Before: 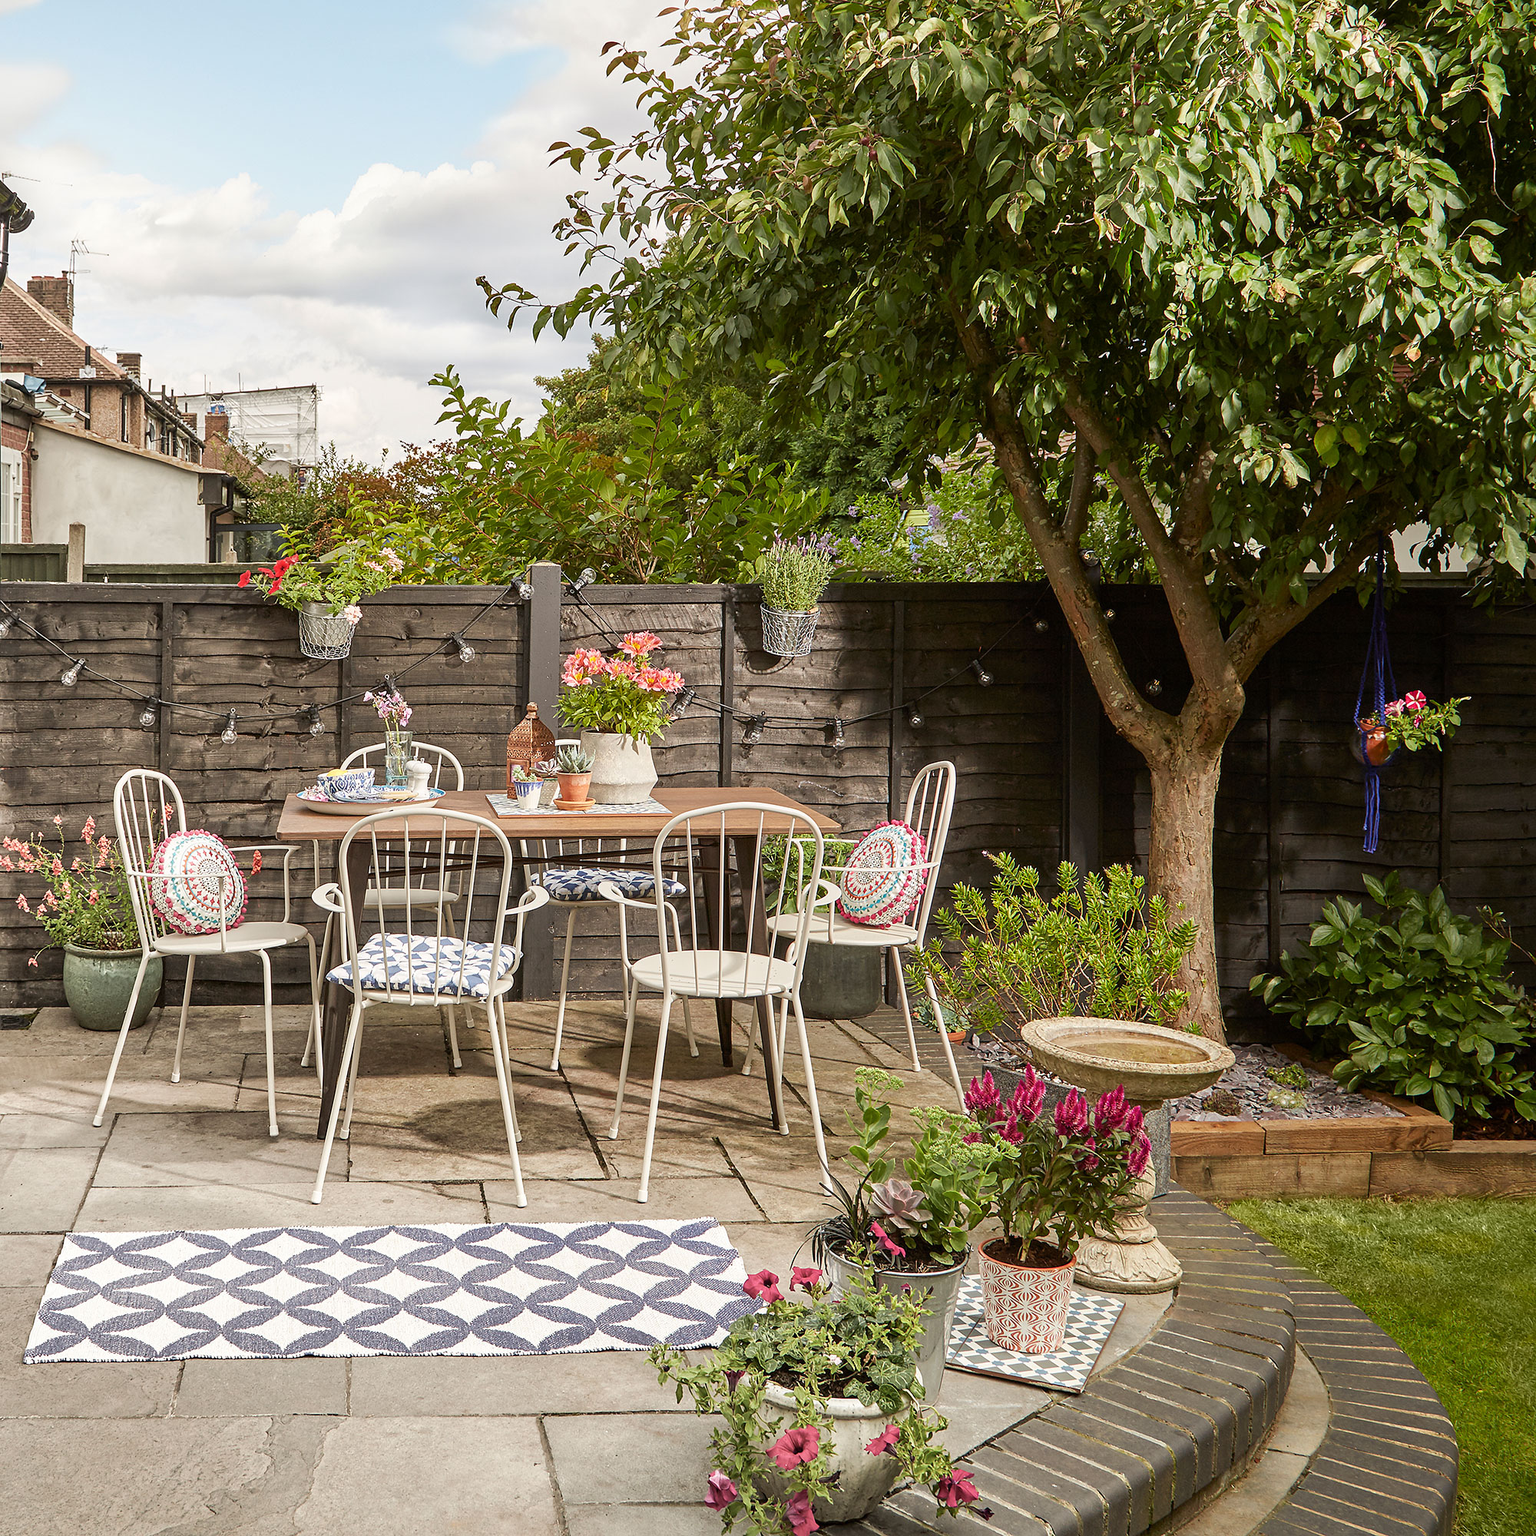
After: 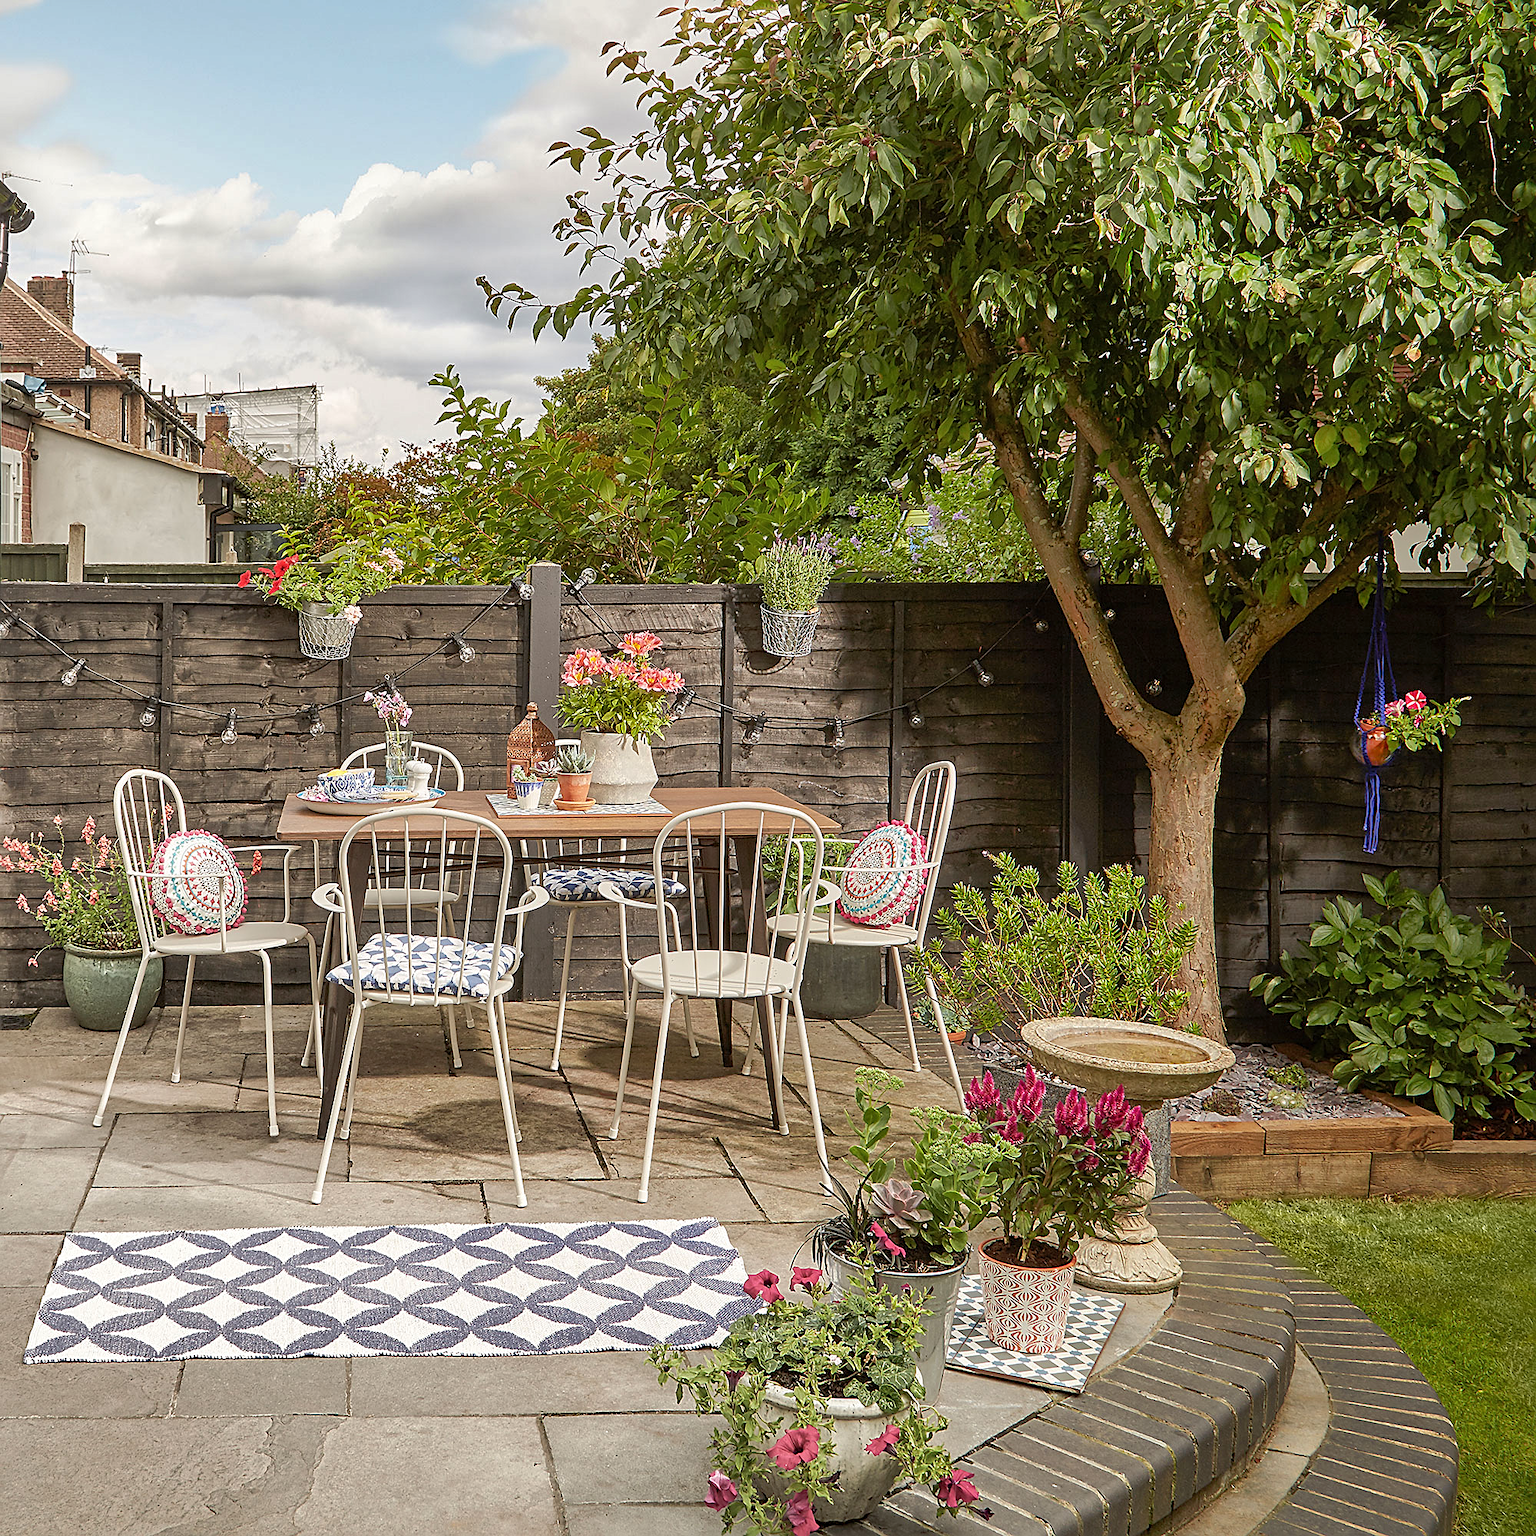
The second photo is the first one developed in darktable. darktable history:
sharpen: on, module defaults
exposure: exposure 0.014 EV, compensate highlight preservation false
shadows and highlights: on, module defaults
